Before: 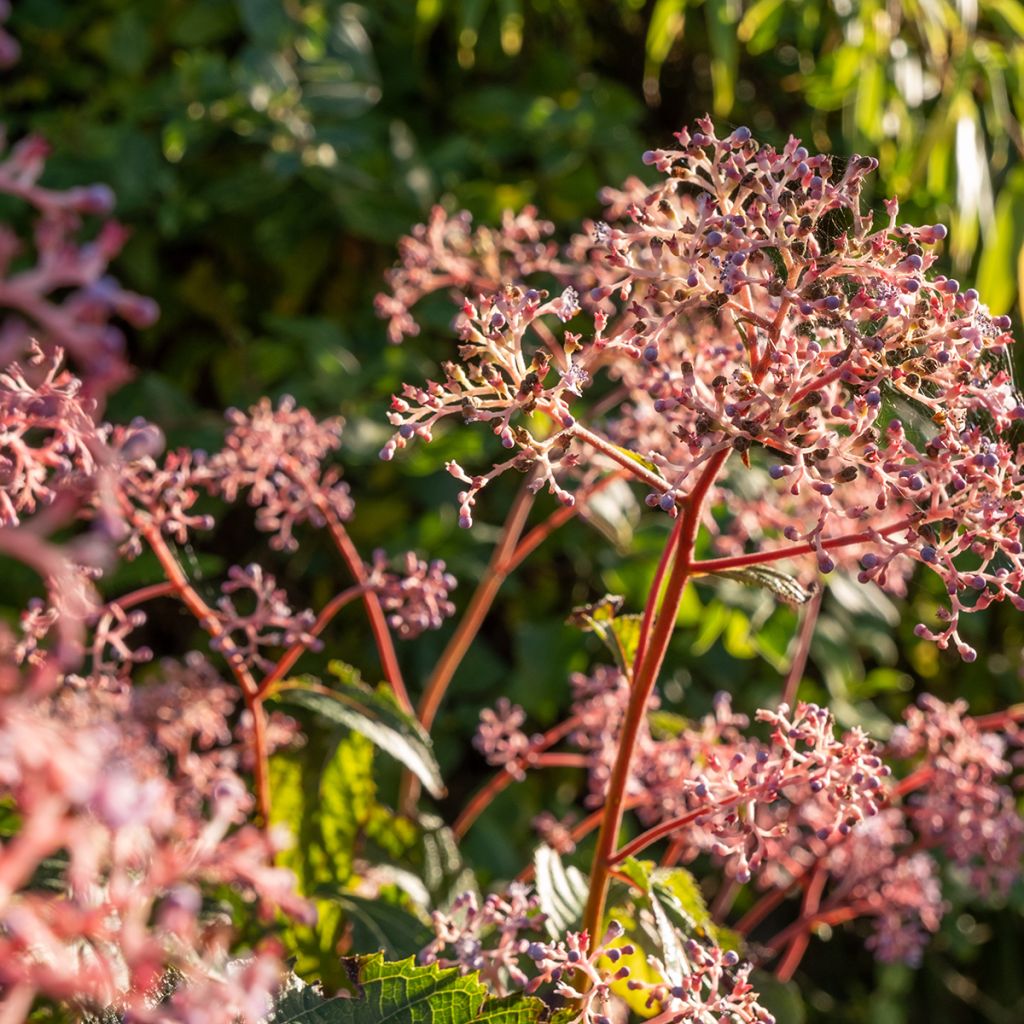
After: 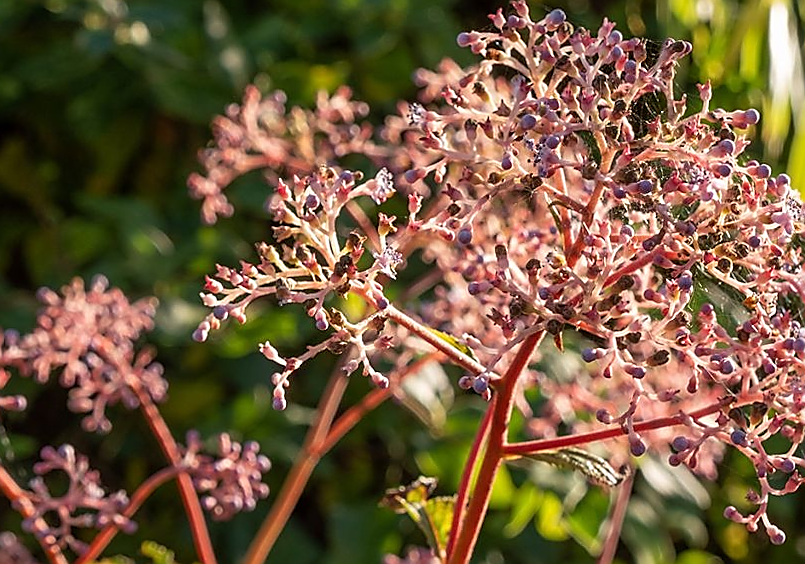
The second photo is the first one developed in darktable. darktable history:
exposure: compensate highlight preservation false
sharpen: radius 1.4, amount 1.25, threshold 0.7
rotate and perspective: rotation 0.174°, lens shift (vertical) 0.013, lens shift (horizontal) 0.019, shear 0.001, automatic cropping original format, crop left 0.007, crop right 0.991, crop top 0.016, crop bottom 0.997
crop: left 18.38%, top 11.092%, right 2.134%, bottom 33.217%
